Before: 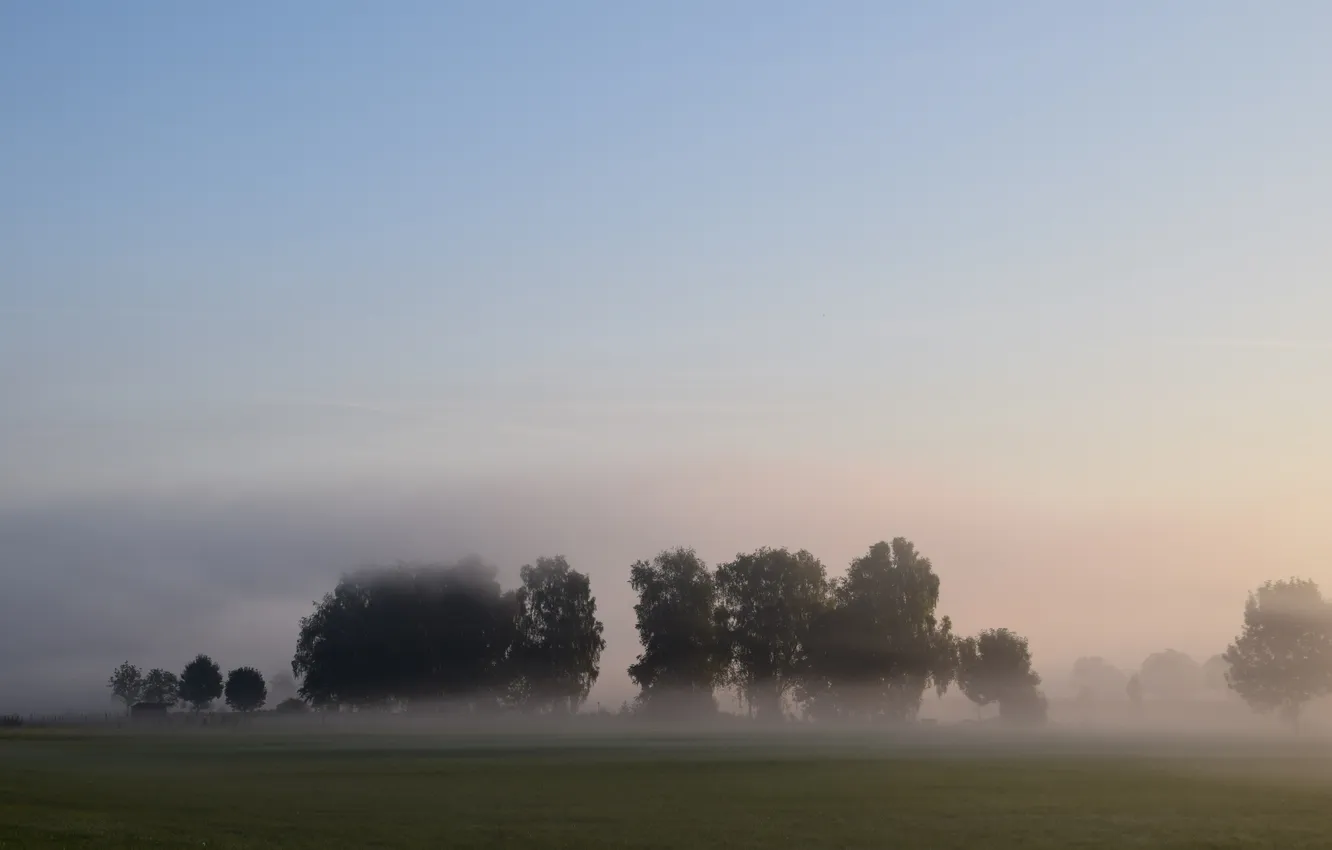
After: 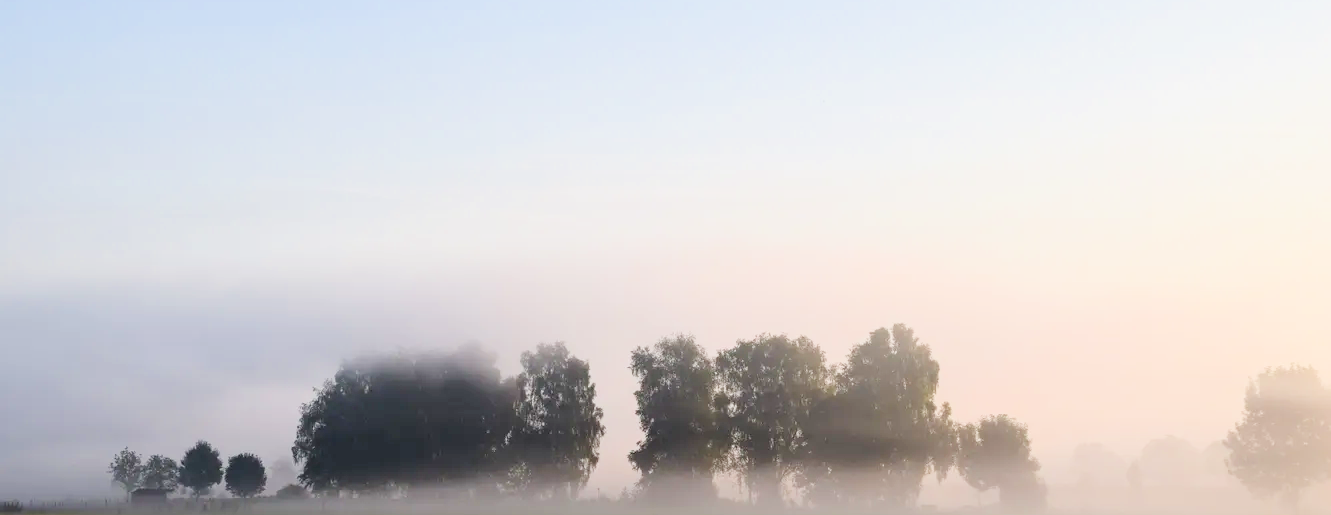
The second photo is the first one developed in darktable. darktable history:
velvia: strength 6.6%
crop and rotate: top 25.354%, bottom 13.987%
exposure: black level correction 0, exposure 1.919 EV, compensate highlight preservation false
filmic rgb: black relative exposure -7.65 EV, white relative exposure 4.56 EV, hardness 3.61
